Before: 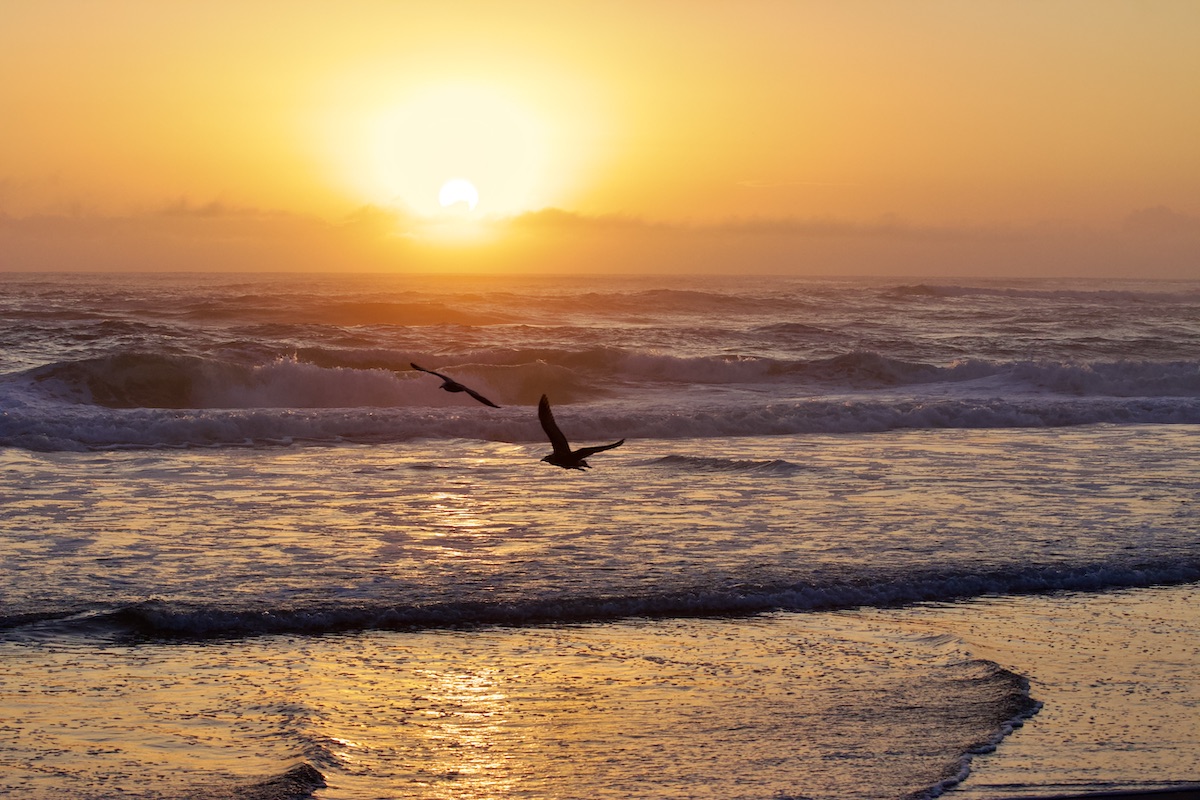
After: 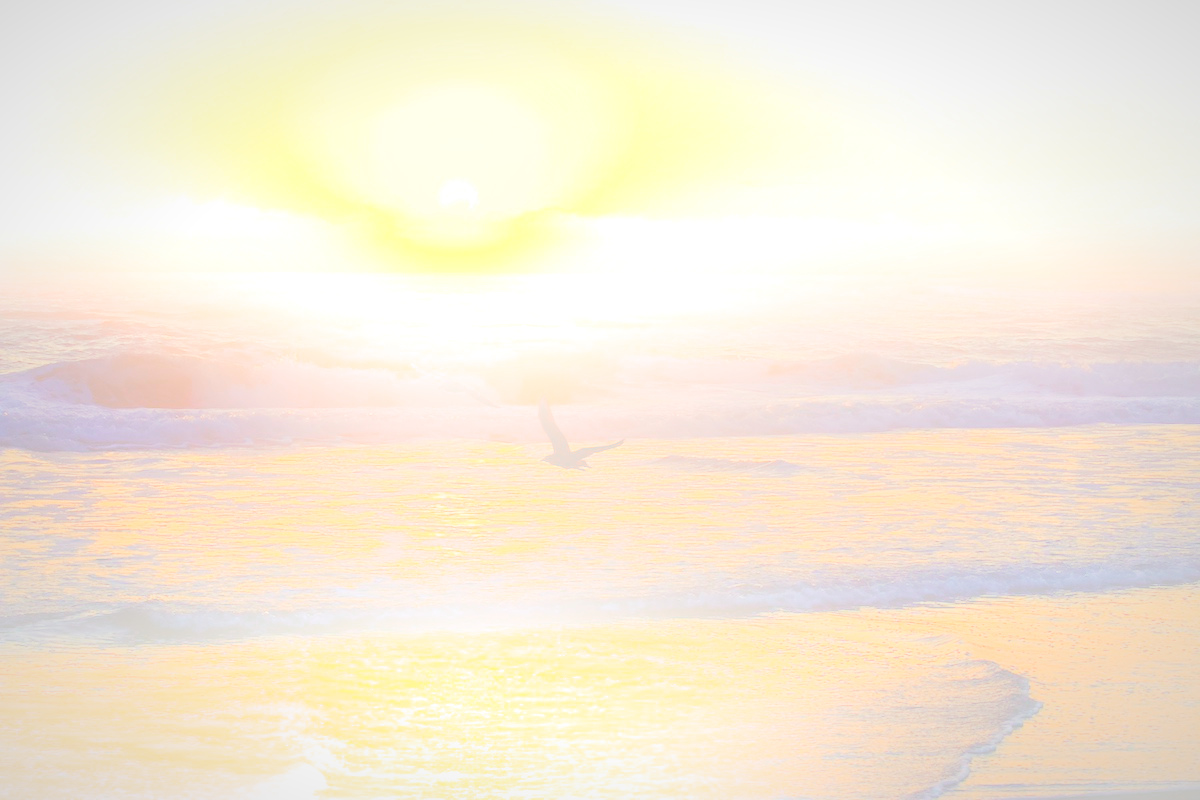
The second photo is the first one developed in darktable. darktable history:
split-toning: on, module defaults
vignetting: fall-off radius 100%, width/height ratio 1.337
bloom: size 25%, threshold 5%, strength 90%
